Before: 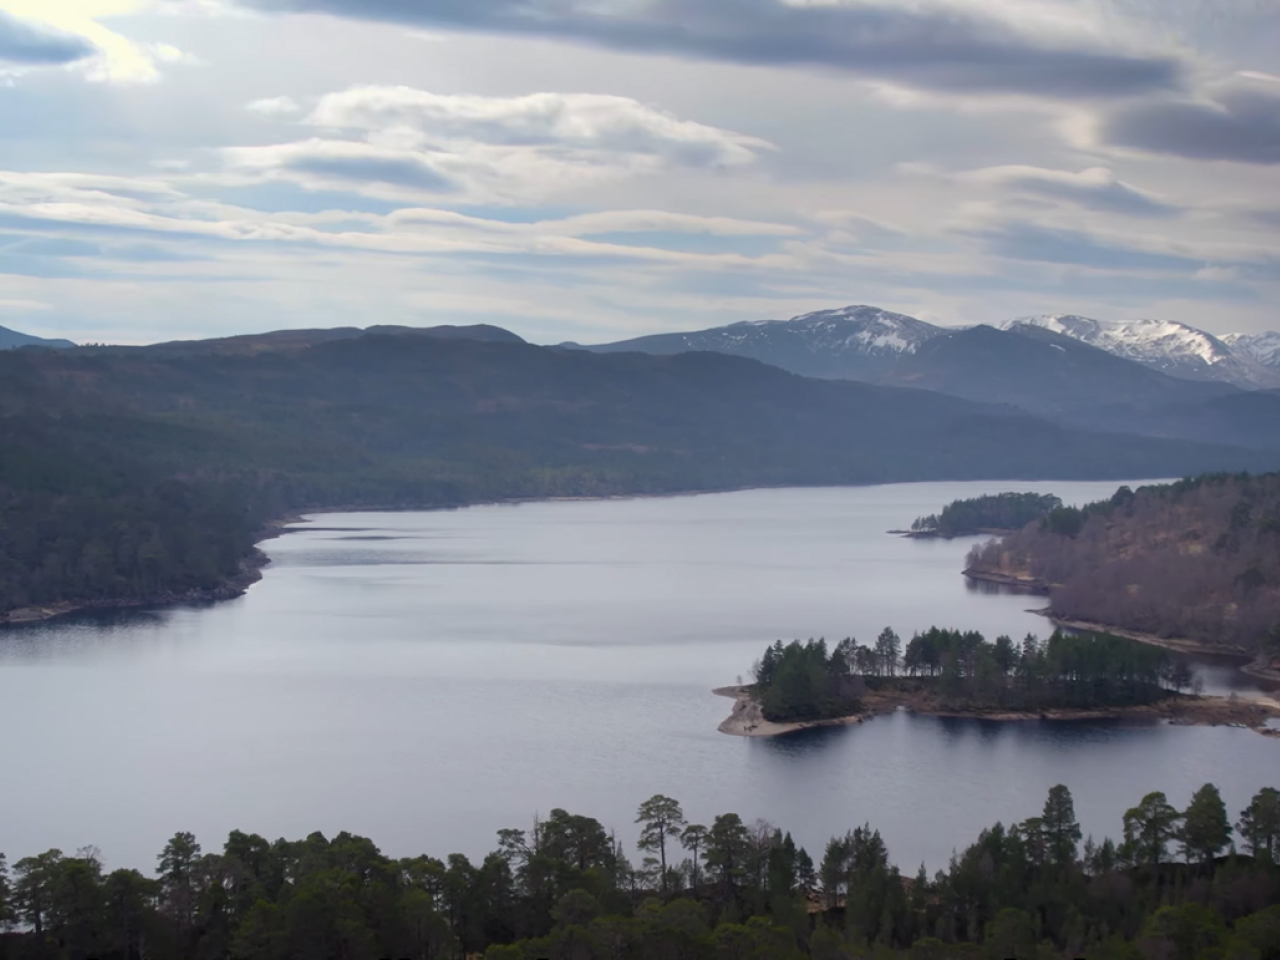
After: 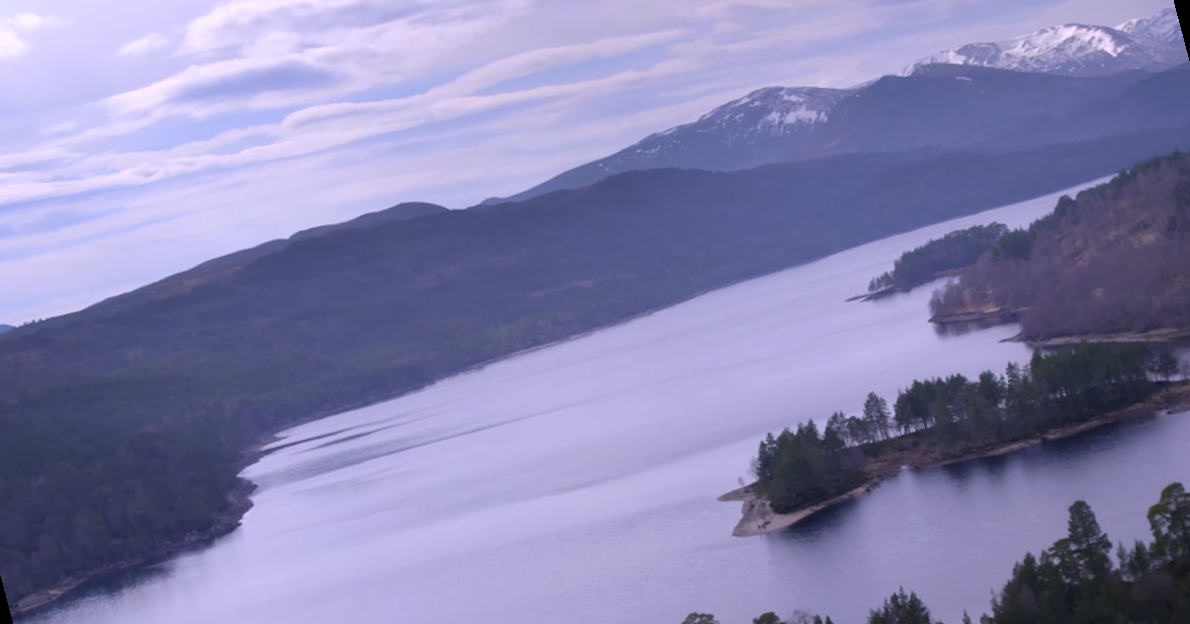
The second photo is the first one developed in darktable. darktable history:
rotate and perspective: rotation -14.8°, crop left 0.1, crop right 0.903, crop top 0.25, crop bottom 0.748
color correction: highlights a* 11.96, highlights b* 11.58
white balance: red 0.871, blue 1.249
